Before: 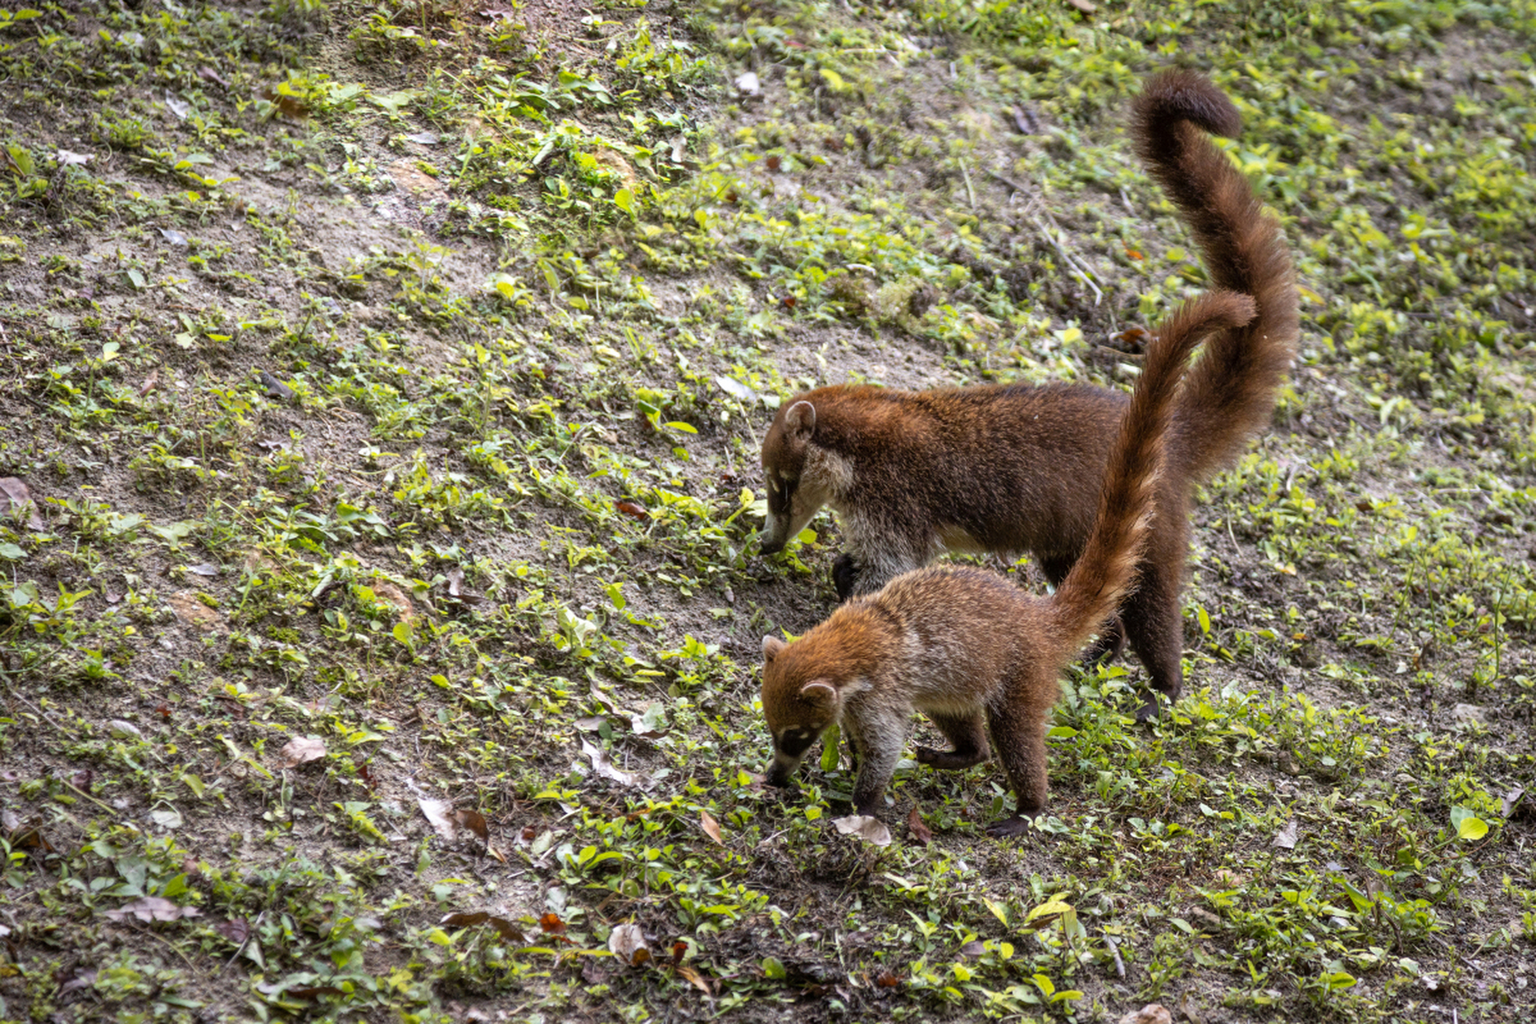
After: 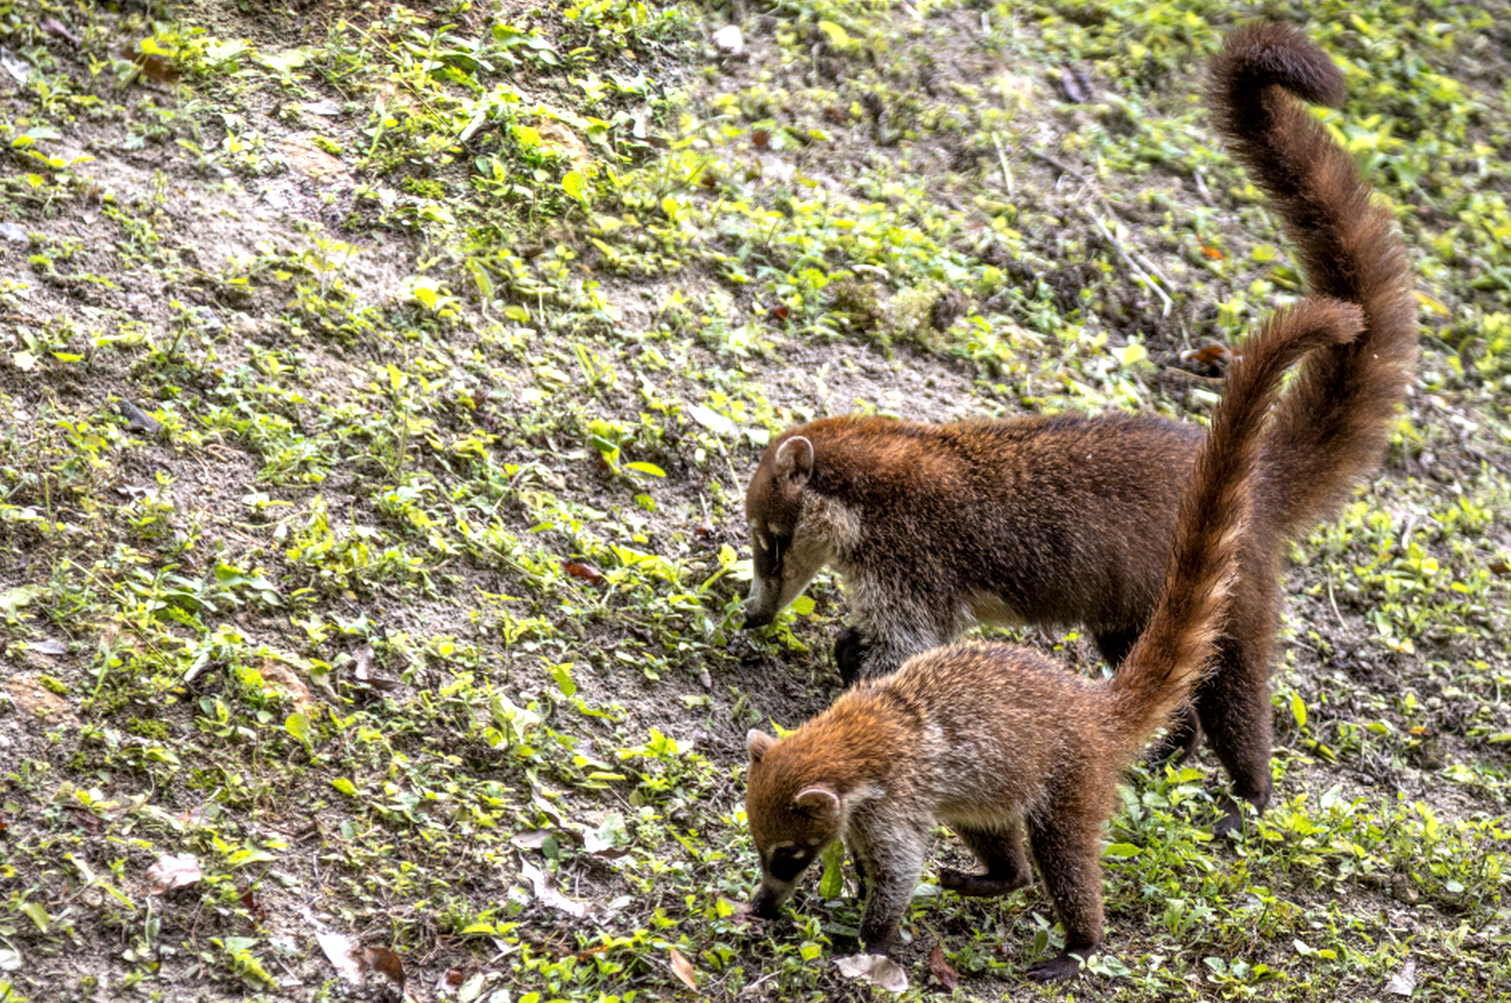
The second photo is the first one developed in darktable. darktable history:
local contrast: on, module defaults
crop and rotate: left 10.775%, top 5.094%, right 10.498%, bottom 16.509%
tone equalizer: -8 EV -0.404 EV, -7 EV -0.386 EV, -6 EV -0.331 EV, -5 EV -0.224 EV, -3 EV 0.21 EV, -2 EV 0.316 EV, -1 EV 0.388 EV, +0 EV 0.437 EV
